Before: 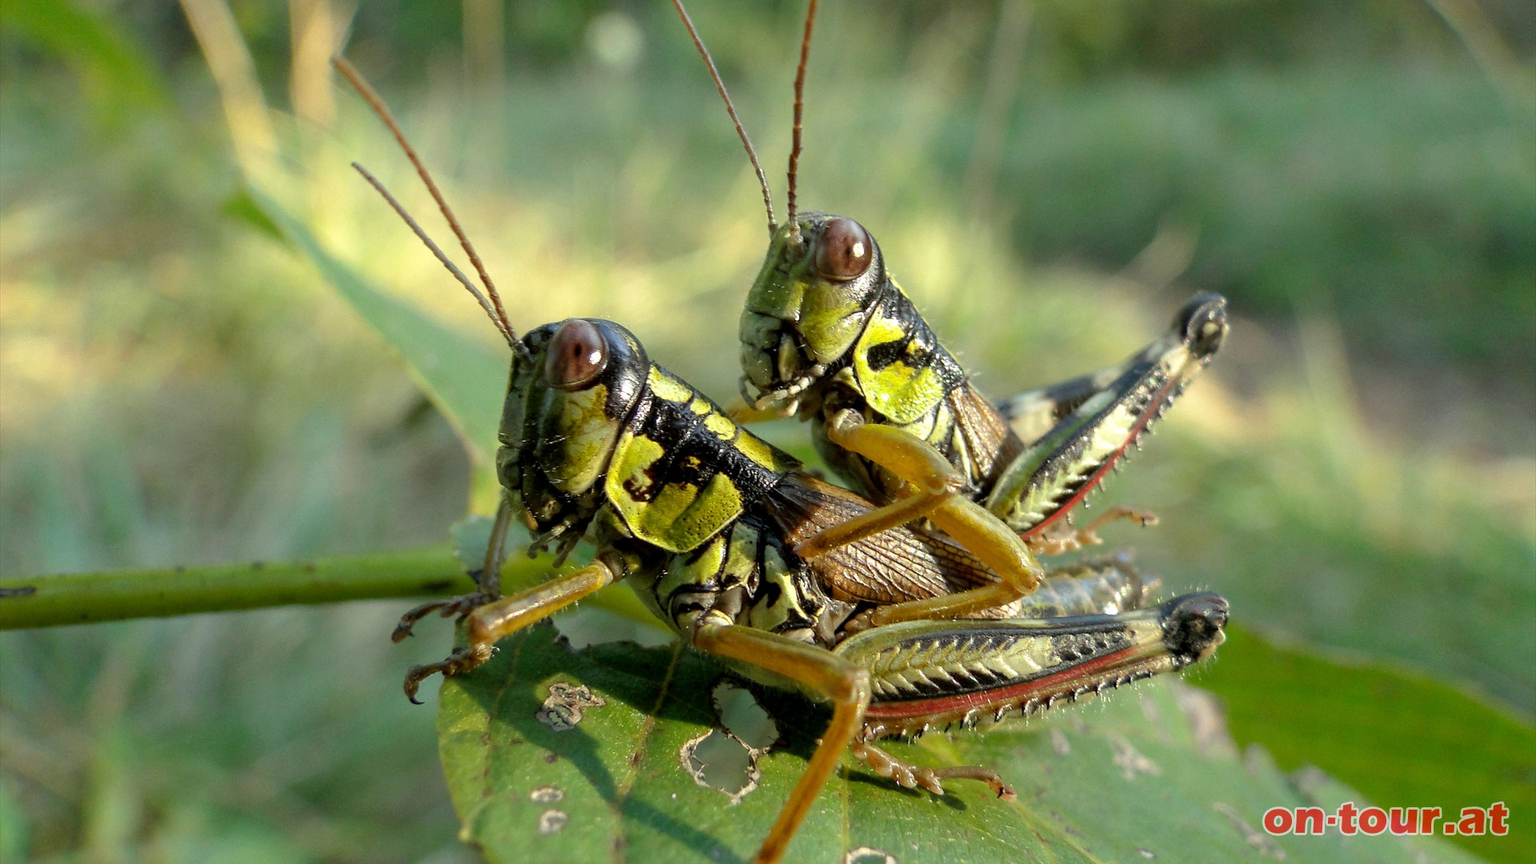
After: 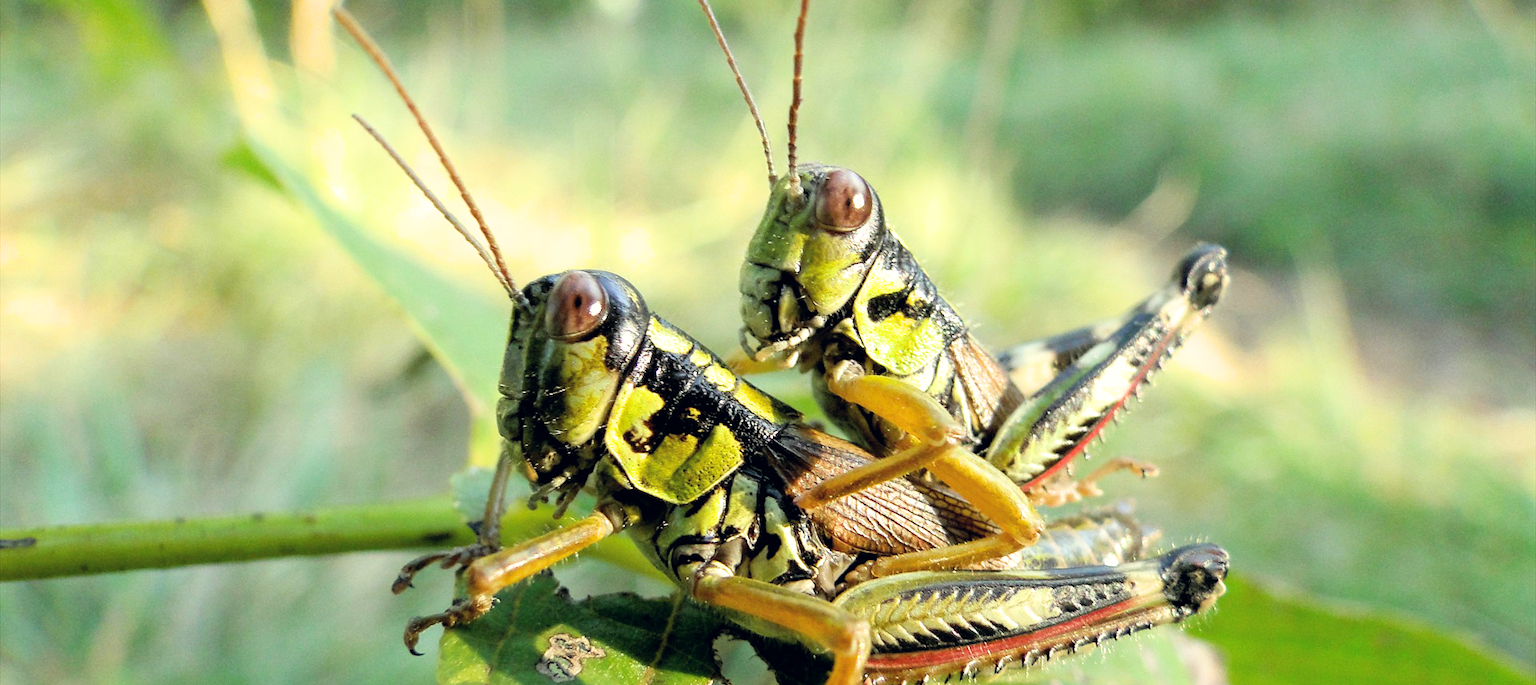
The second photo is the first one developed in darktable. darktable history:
crop and rotate: top 5.648%, bottom 14.939%
exposure: black level correction -0.002, exposure 1.11 EV, compensate exposure bias true, compensate highlight preservation false
color correction: highlights a* 0.41, highlights b* 2.69, shadows a* -0.727, shadows b* -4.6
filmic rgb: middle gray luminance 9.17%, black relative exposure -10.7 EV, white relative exposure 3.43 EV, target black luminance 0%, hardness 5.99, latitude 59.5%, contrast 1.091, highlights saturation mix 4.23%, shadows ↔ highlights balance 29.23%
